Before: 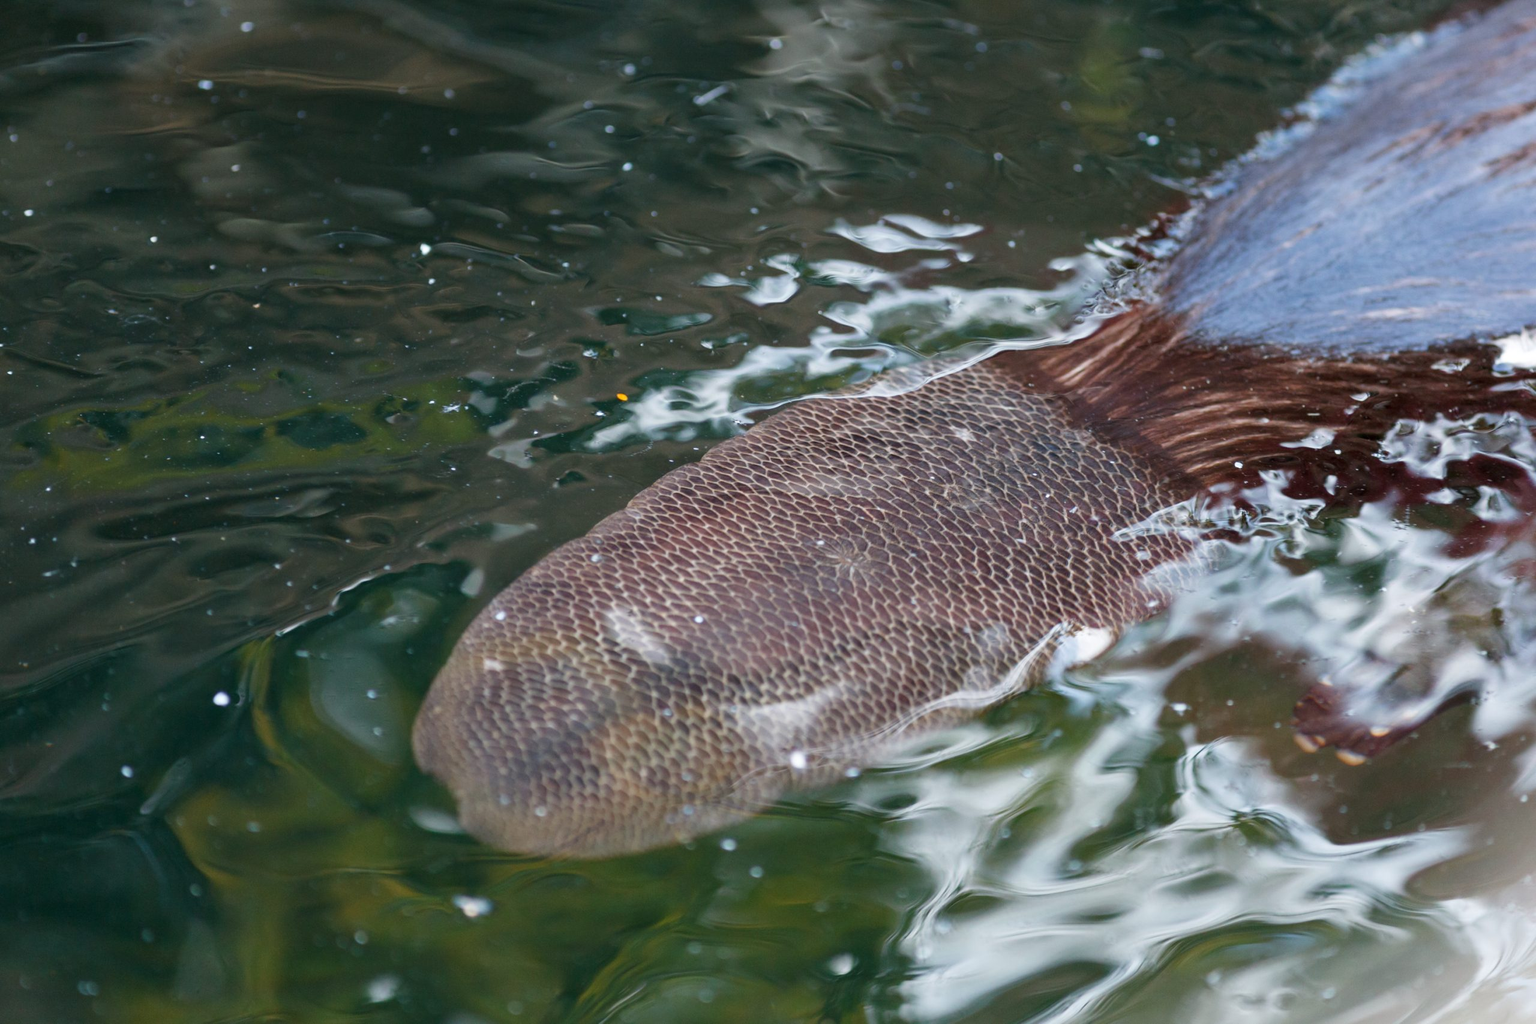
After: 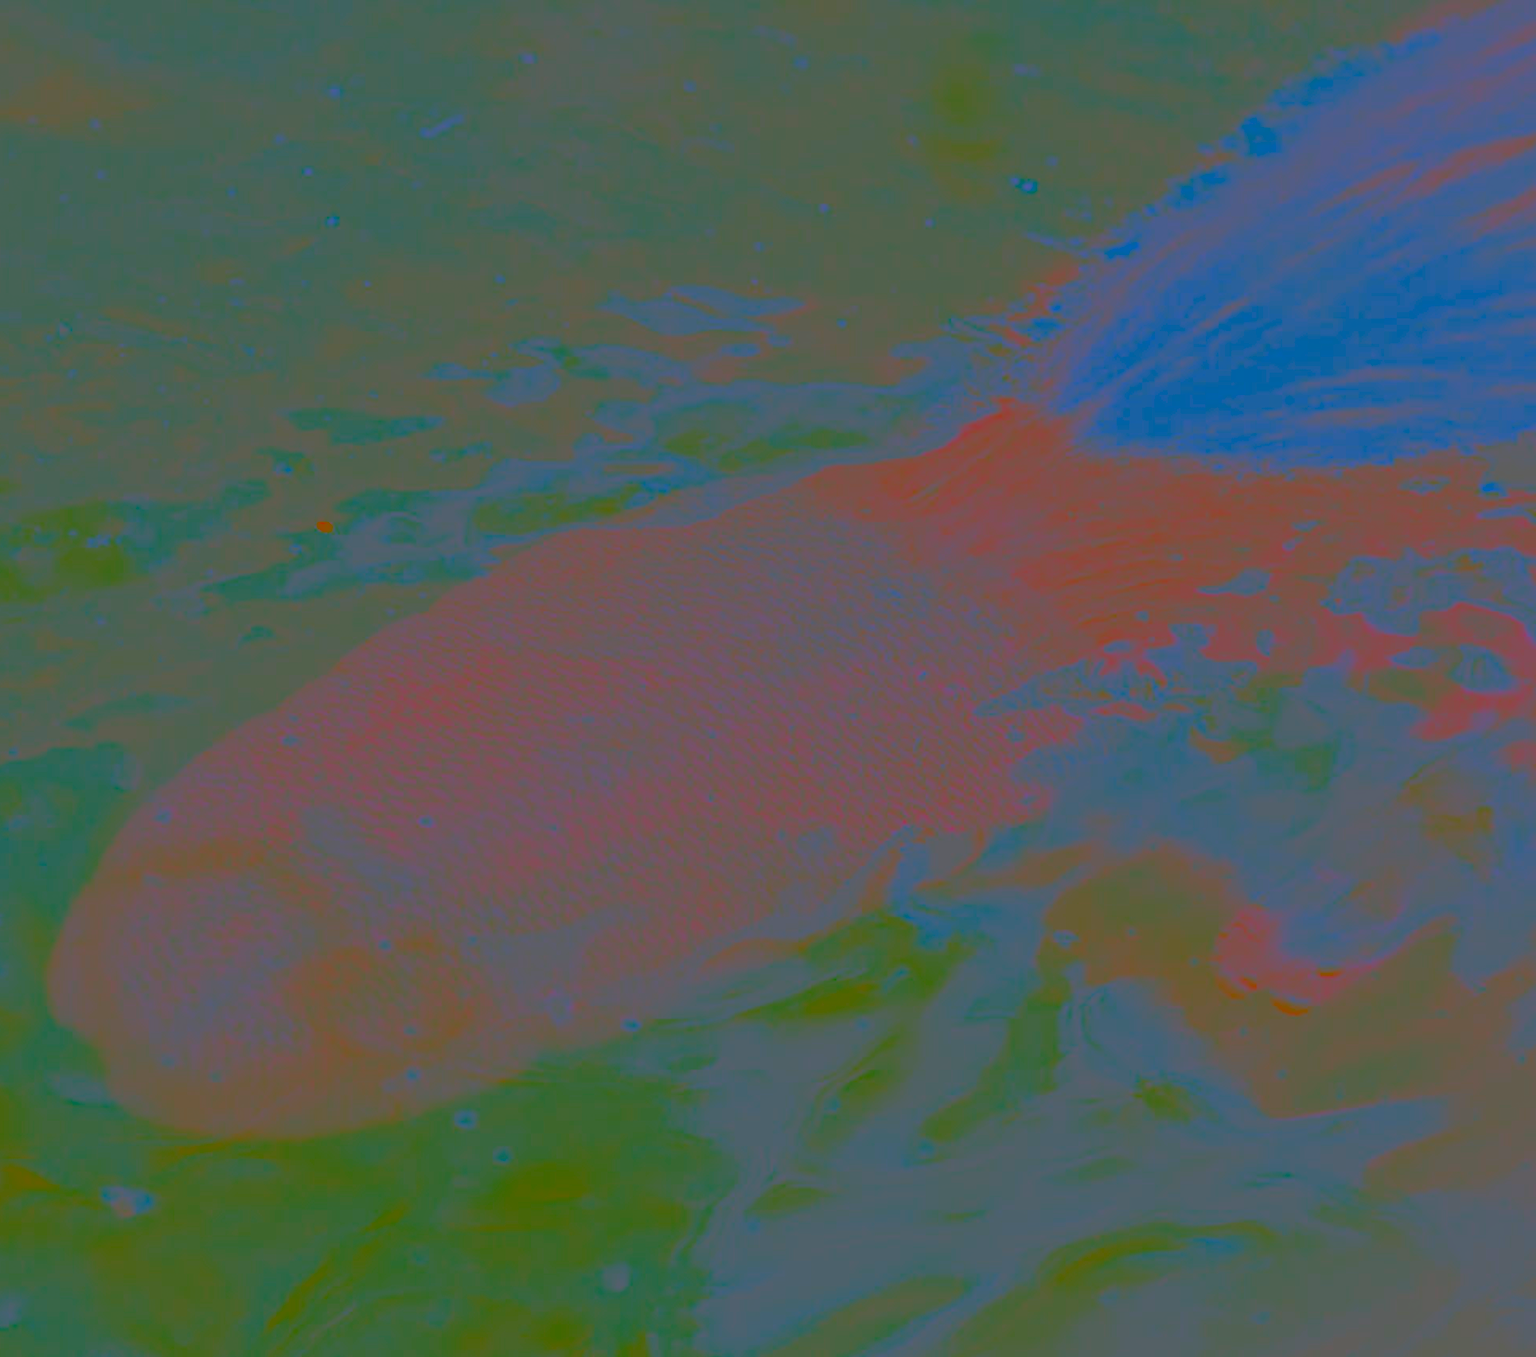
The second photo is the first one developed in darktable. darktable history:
contrast brightness saturation: contrast -0.99, brightness -0.17, saturation 0.75
crop and rotate: left 24.6%
